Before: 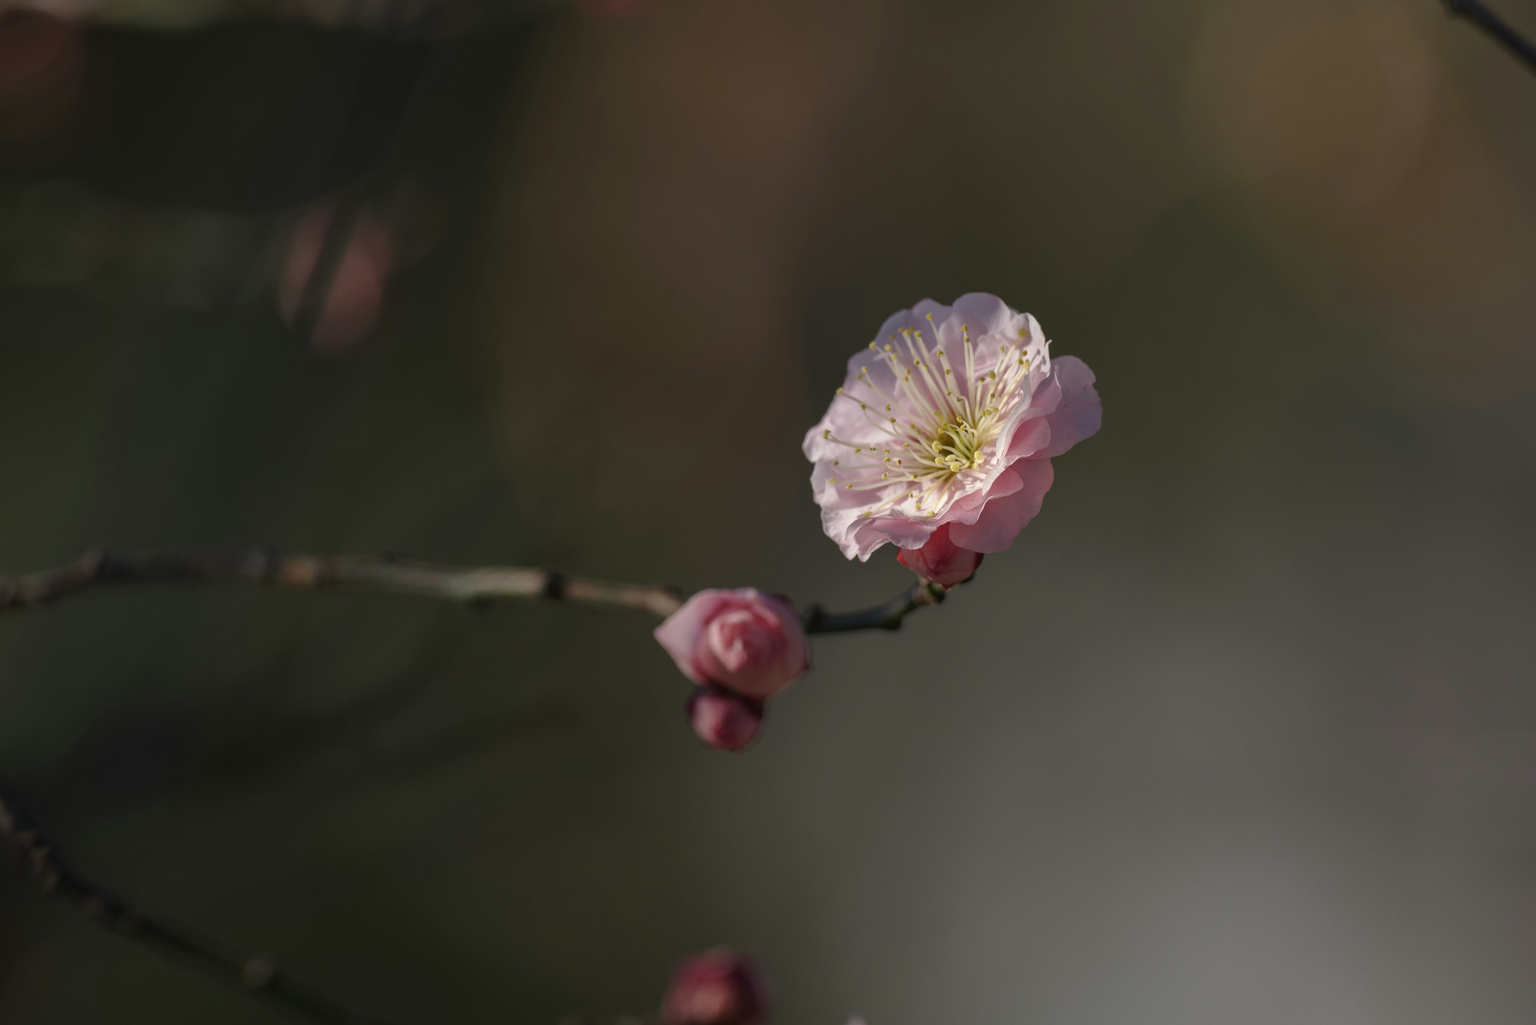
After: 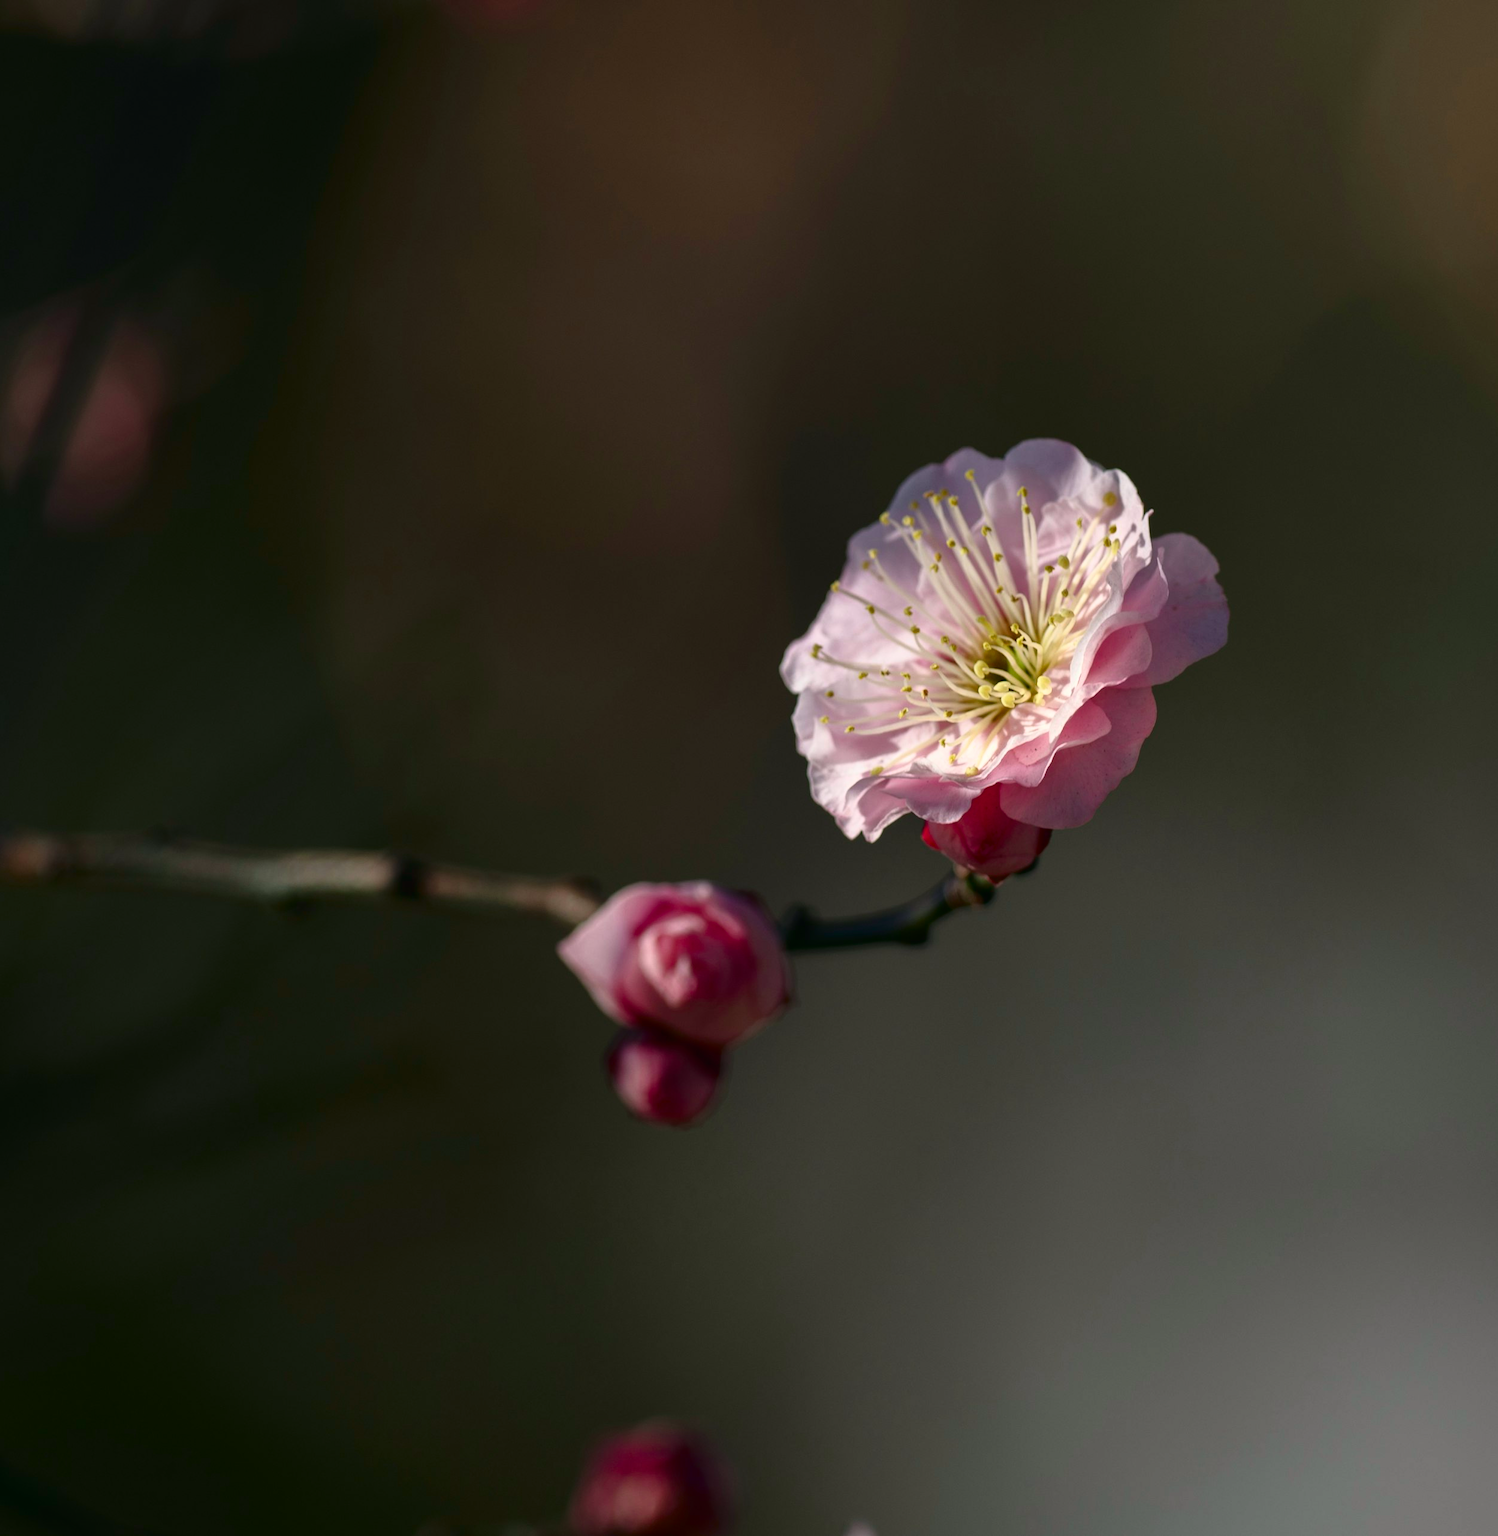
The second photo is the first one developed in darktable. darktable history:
crop and rotate: left 18.377%, right 16.495%
tone curve: curves: ch0 [(0, 0) (0.139, 0.067) (0.319, 0.269) (0.498, 0.505) (0.725, 0.824) (0.864, 0.945) (0.985, 1)]; ch1 [(0, 0) (0.291, 0.197) (0.456, 0.426) (0.495, 0.488) (0.557, 0.578) (0.599, 0.644) (0.702, 0.786) (1, 1)]; ch2 [(0, 0) (0.125, 0.089) (0.353, 0.329) (0.447, 0.43) (0.557, 0.566) (0.63, 0.667) (1, 1)], color space Lab, independent channels, preserve colors none
